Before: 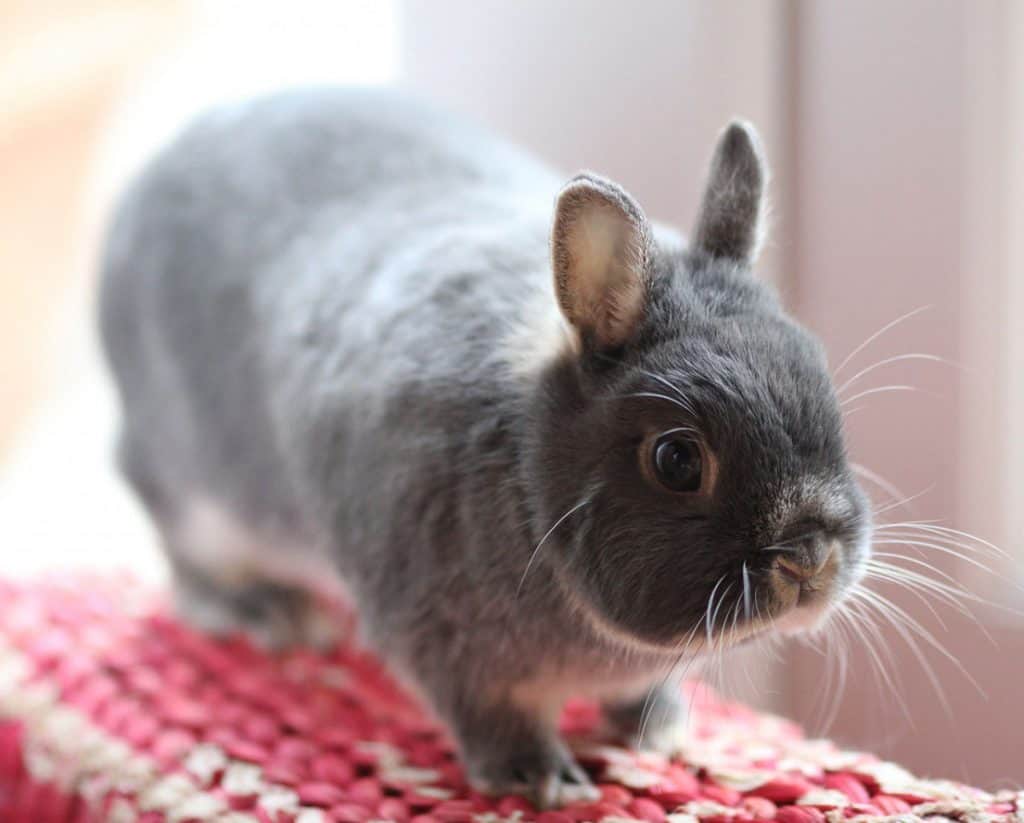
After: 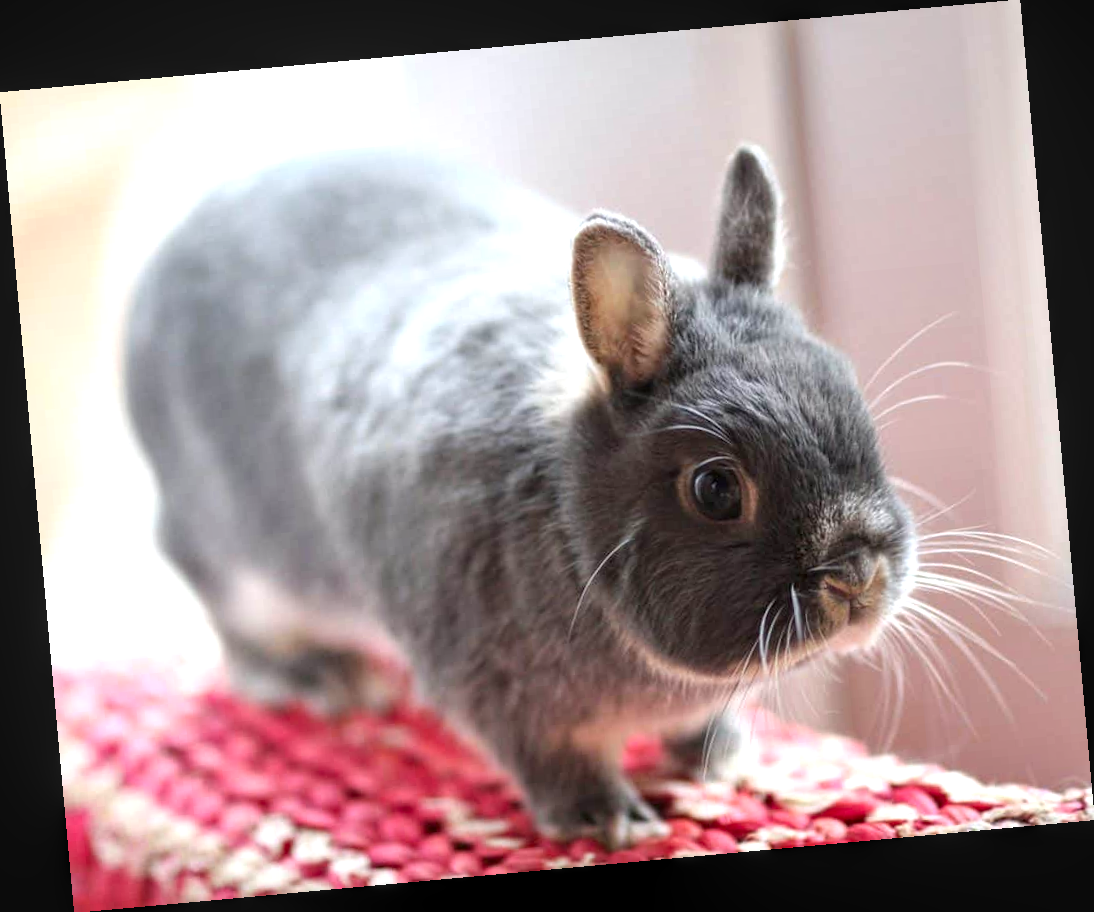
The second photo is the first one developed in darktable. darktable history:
exposure: black level correction 0.001, exposure 0.5 EV, compensate exposure bias true, compensate highlight preservation false
color zones: curves: ch1 [(0, 0.525) (0.143, 0.556) (0.286, 0.52) (0.429, 0.5) (0.571, 0.5) (0.714, 0.5) (0.857, 0.503) (1, 0.525)]
local contrast: on, module defaults
rotate and perspective: rotation -5.2°, automatic cropping off
